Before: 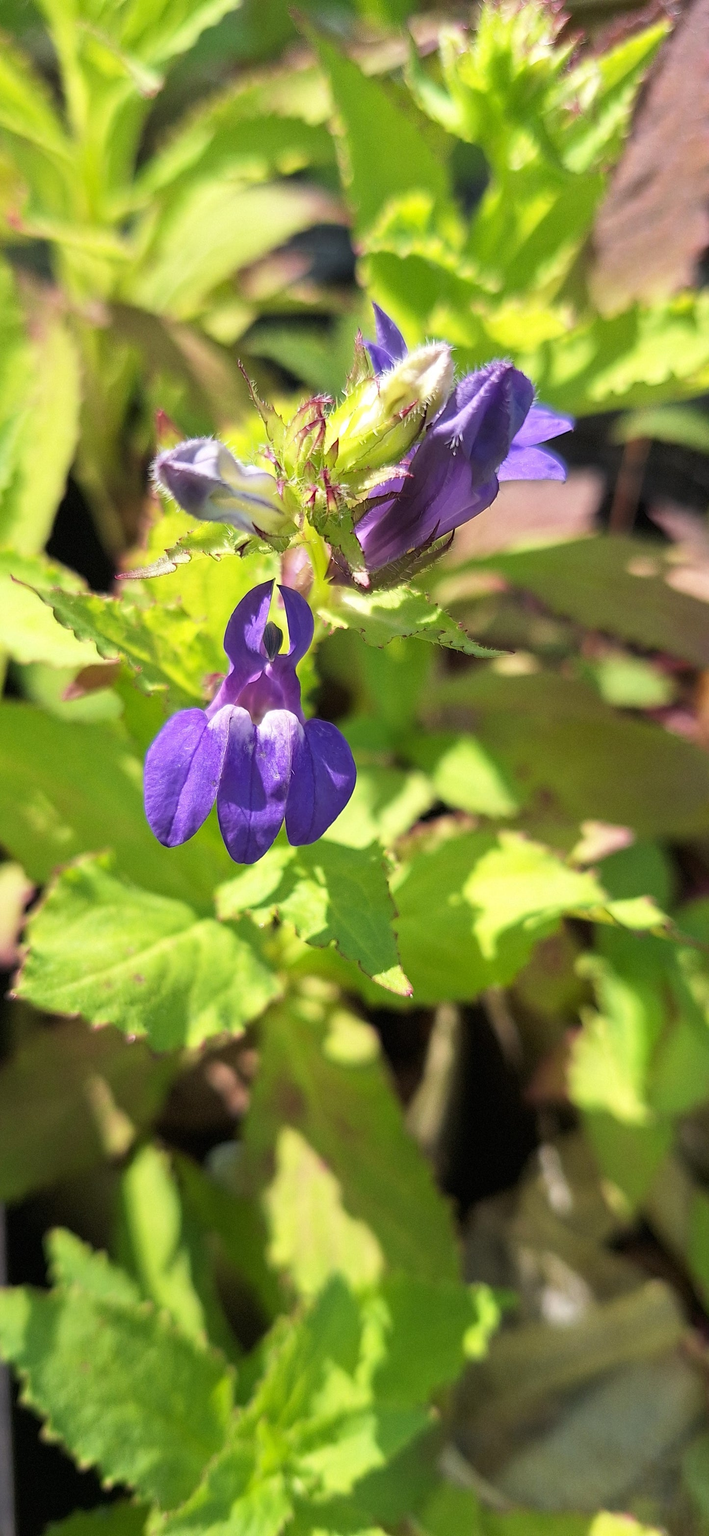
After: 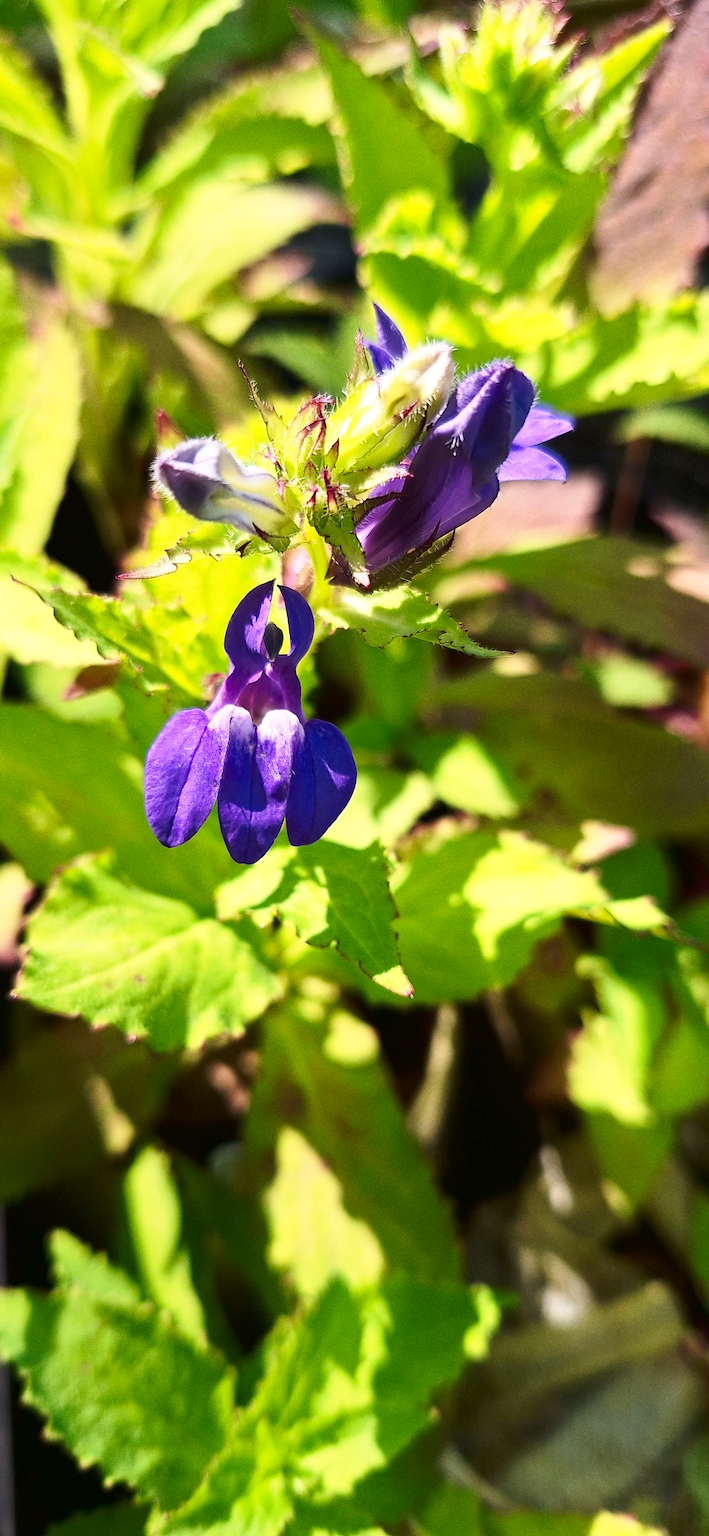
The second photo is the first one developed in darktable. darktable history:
tone curve: curves: ch0 [(0, 0) (0.003, 0.019) (0.011, 0.022) (0.025, 0.03) (0.044, 0.049) (0.069, 0.08) (0.1, 0.111) (0.136, 0.144) (0.177, 0.189) (0.224, 0.23) (0.277, 0.285) (0.335, 0.356) (0.399, 0.428) (0.468, 0.511) (0.543, 0.597) (0.623, 0.682) (0.709, 0.773) (0.801, 0.865) (0.898, 0.945) (1, 1)], preserve colors none
contrast brightness saturation: contrast 0.199, brightness -0.102, saturation 0.105
